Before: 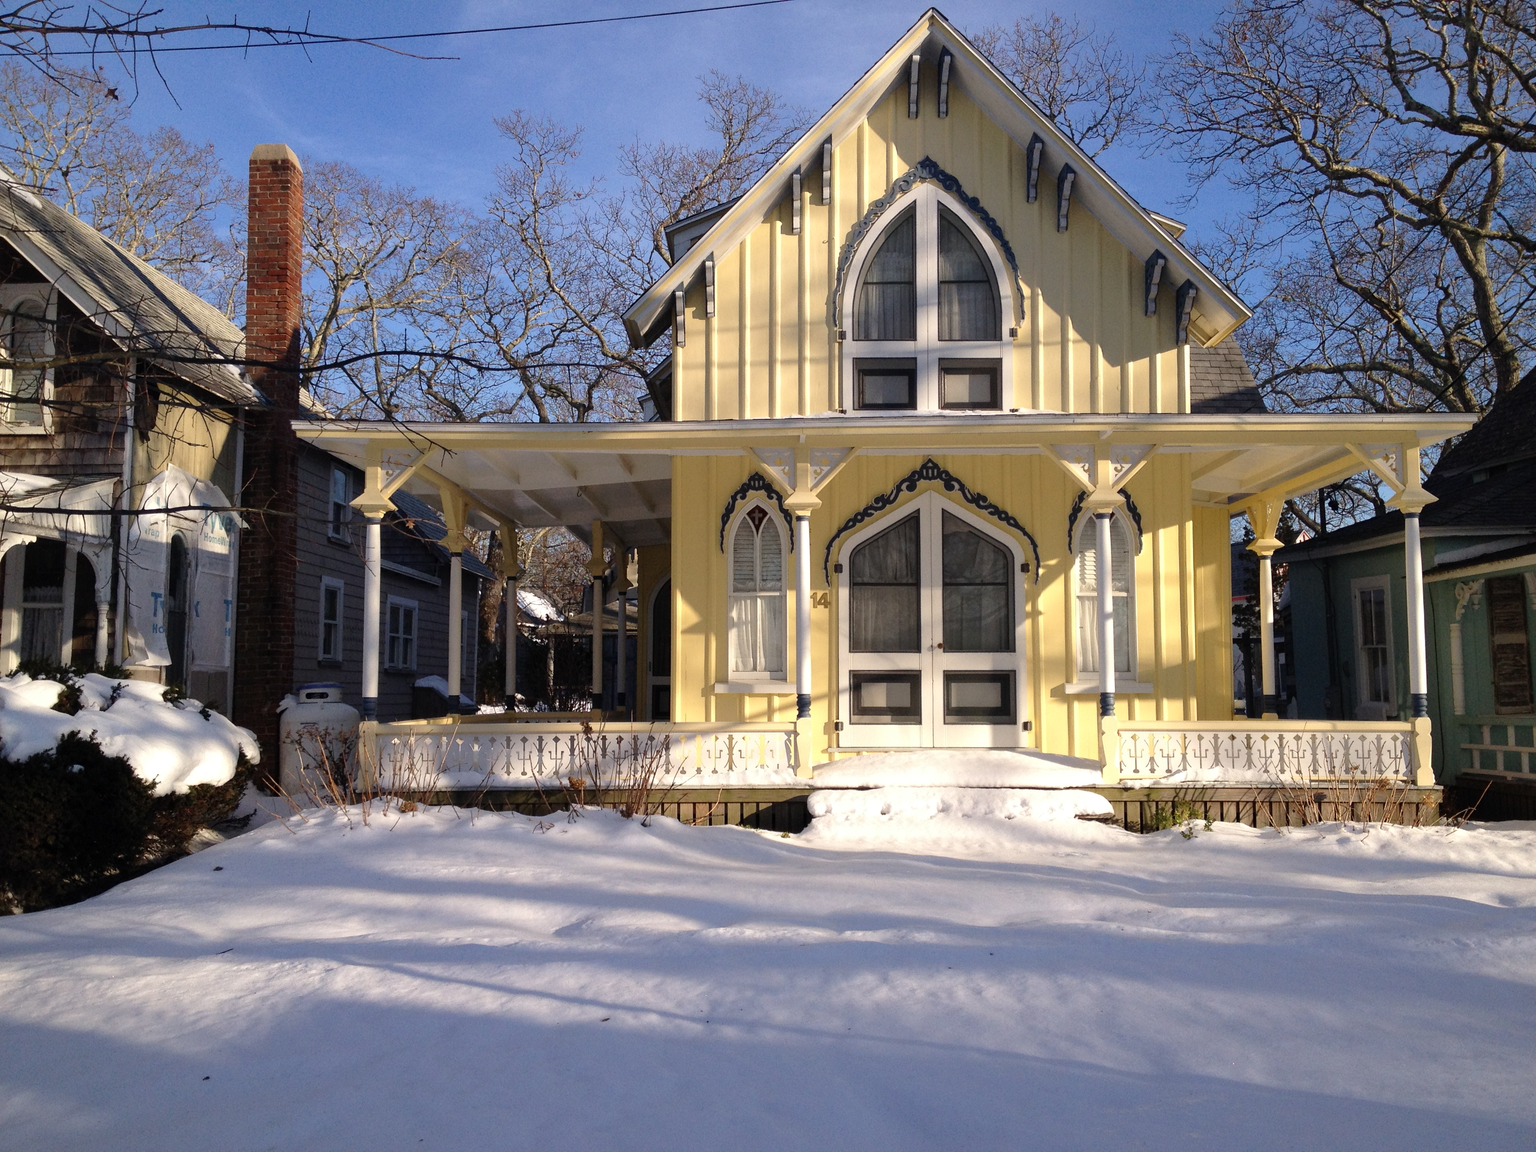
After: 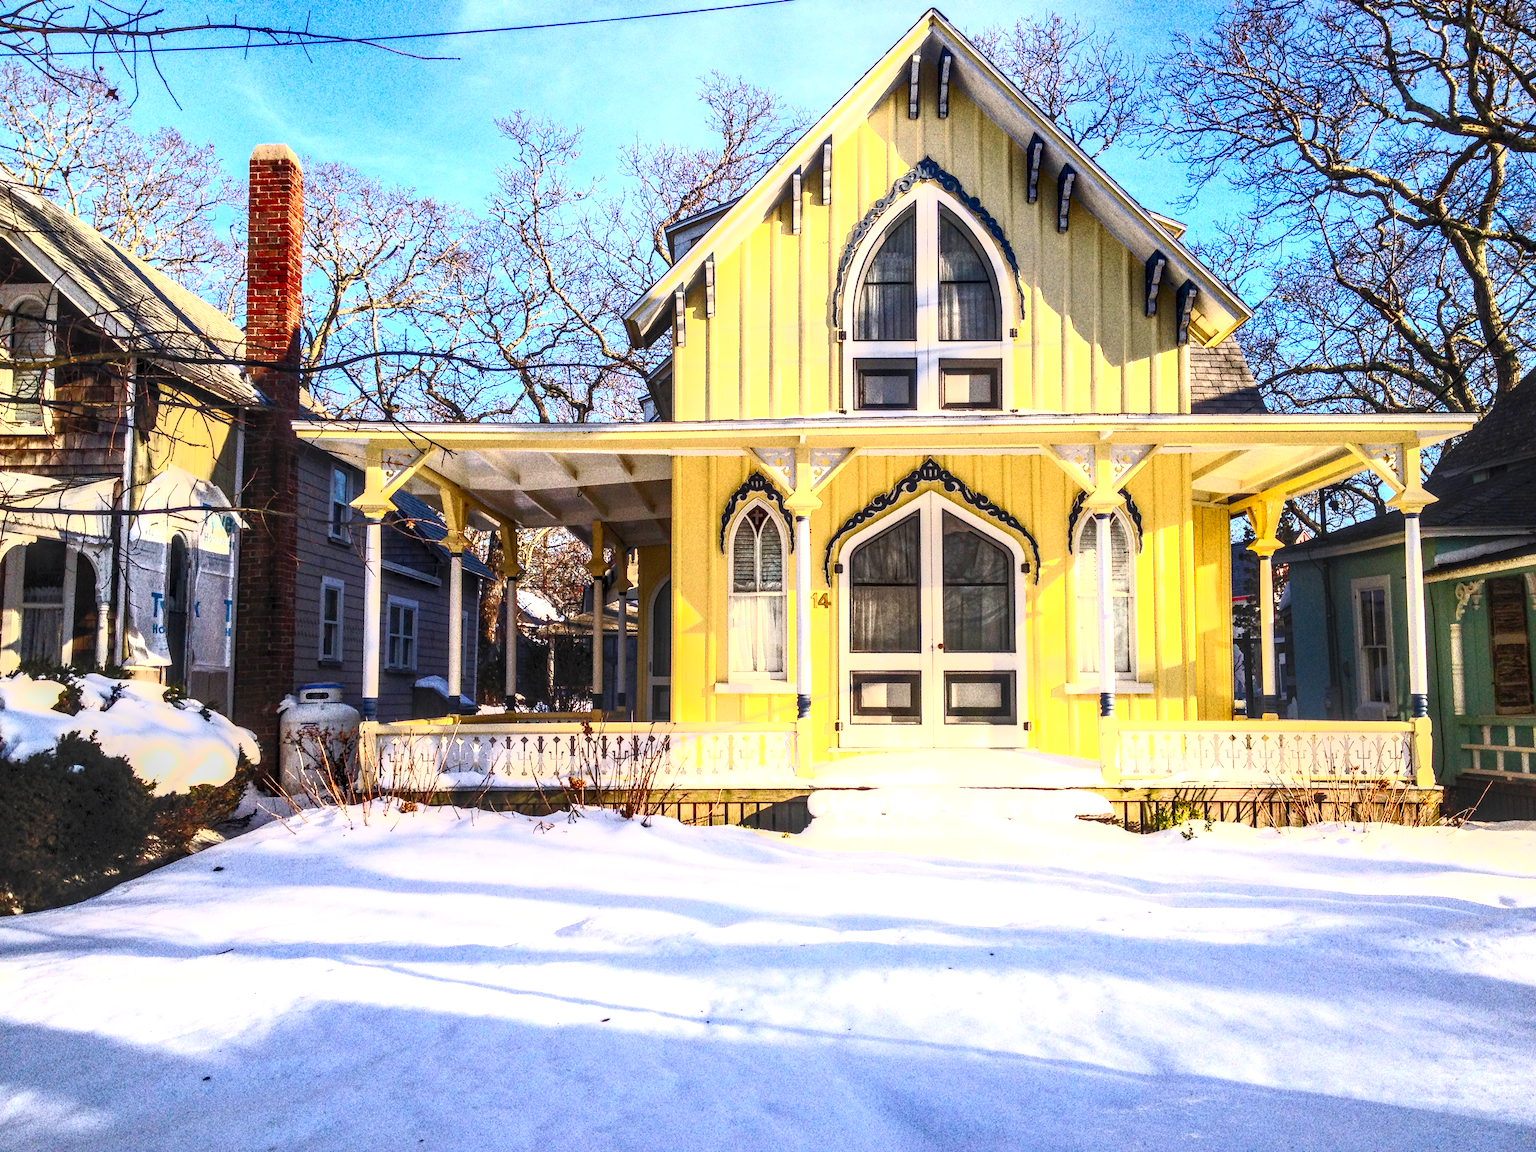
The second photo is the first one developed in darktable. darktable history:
local contrast: highlights 0%, shadows 0%, detail 182%
contrast brightness saturation: contrast 1, brightness 1, saturation 1
